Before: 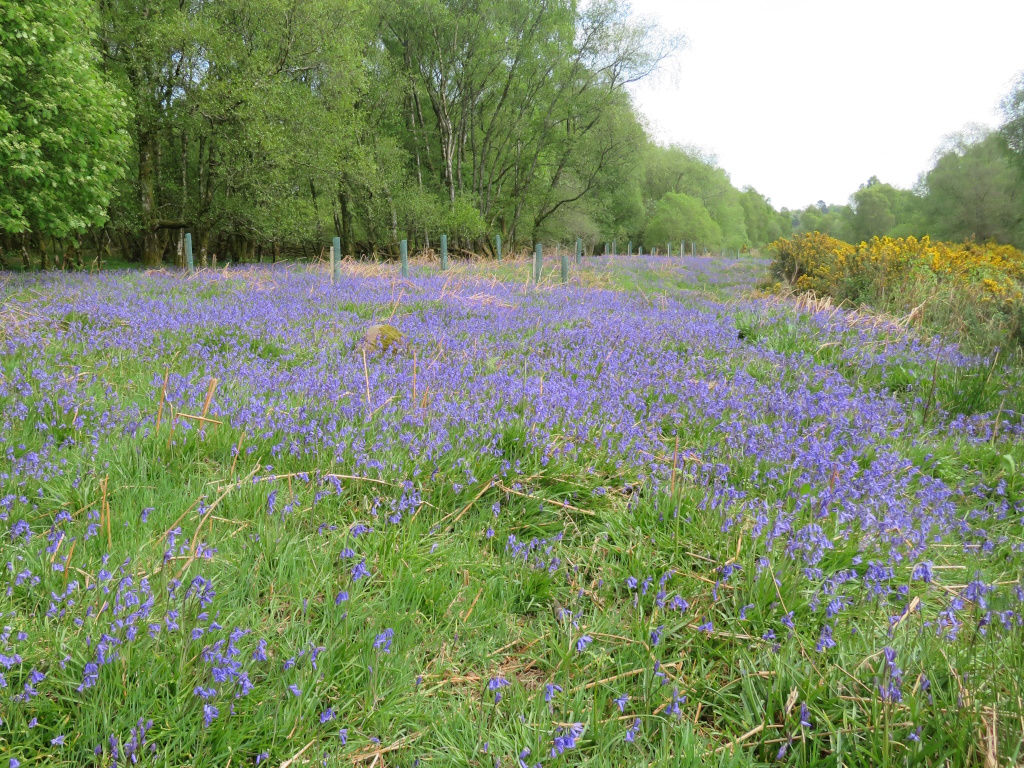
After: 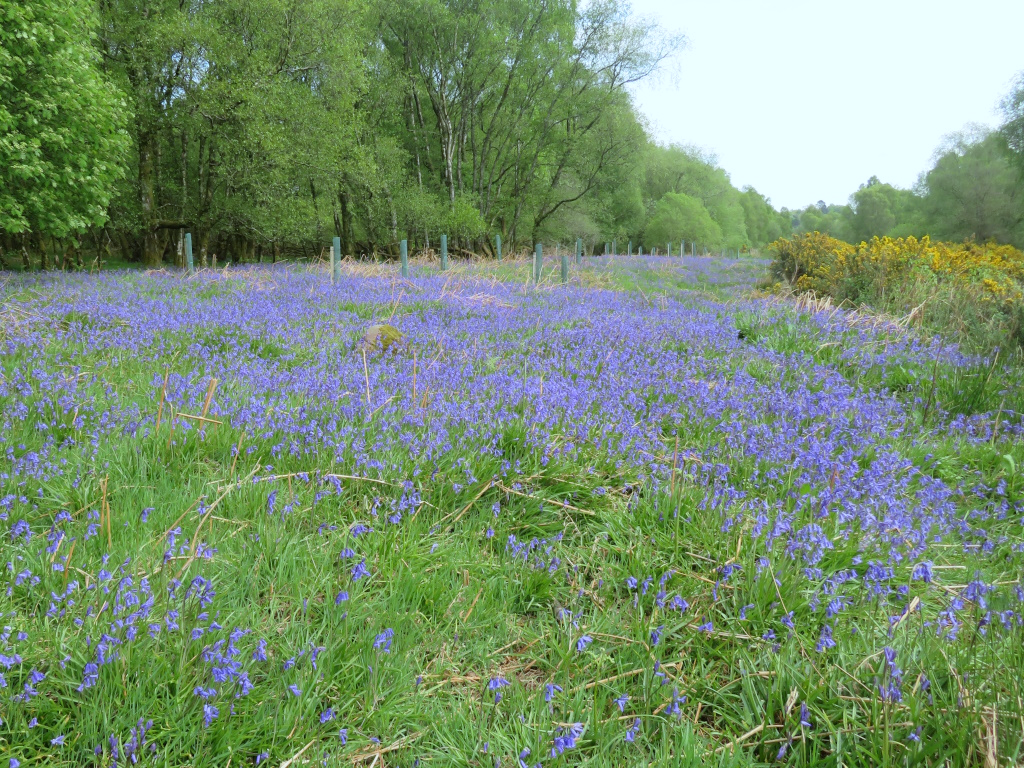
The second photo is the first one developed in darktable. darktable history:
white balance: red 0.925, blue 1.046
rotate and perspective: automatic cropping original format, crop left 0, crop top 0
